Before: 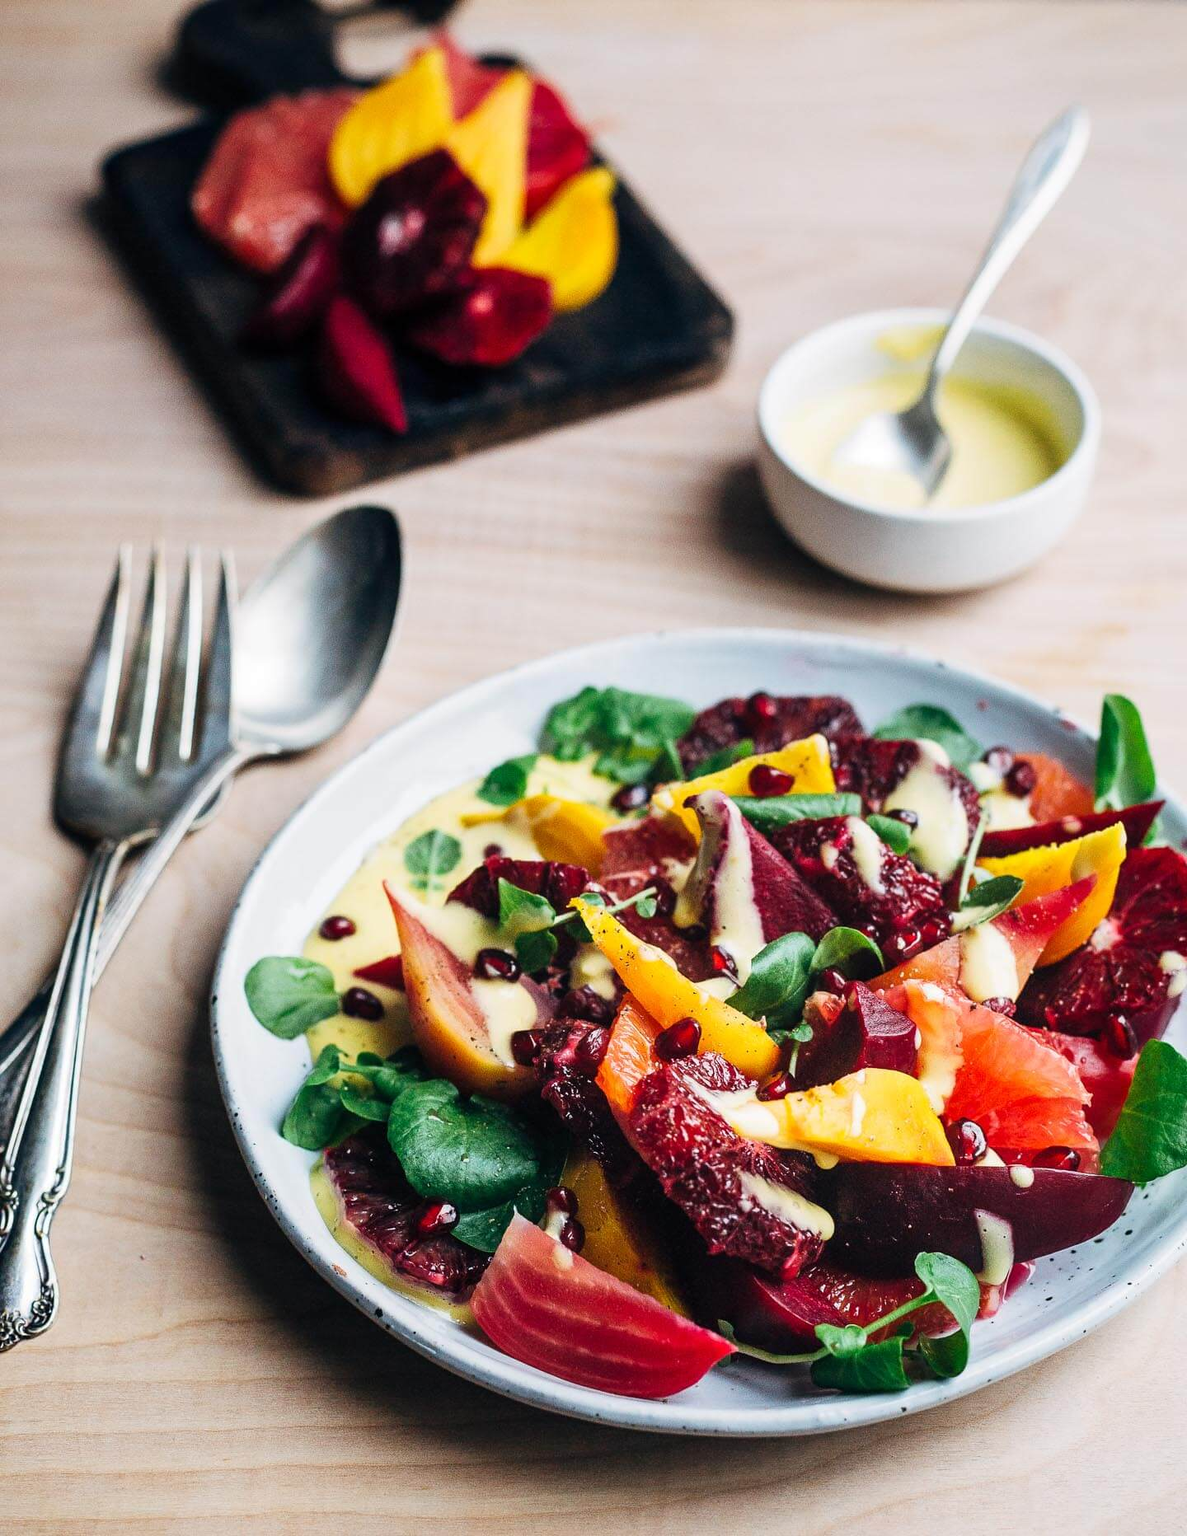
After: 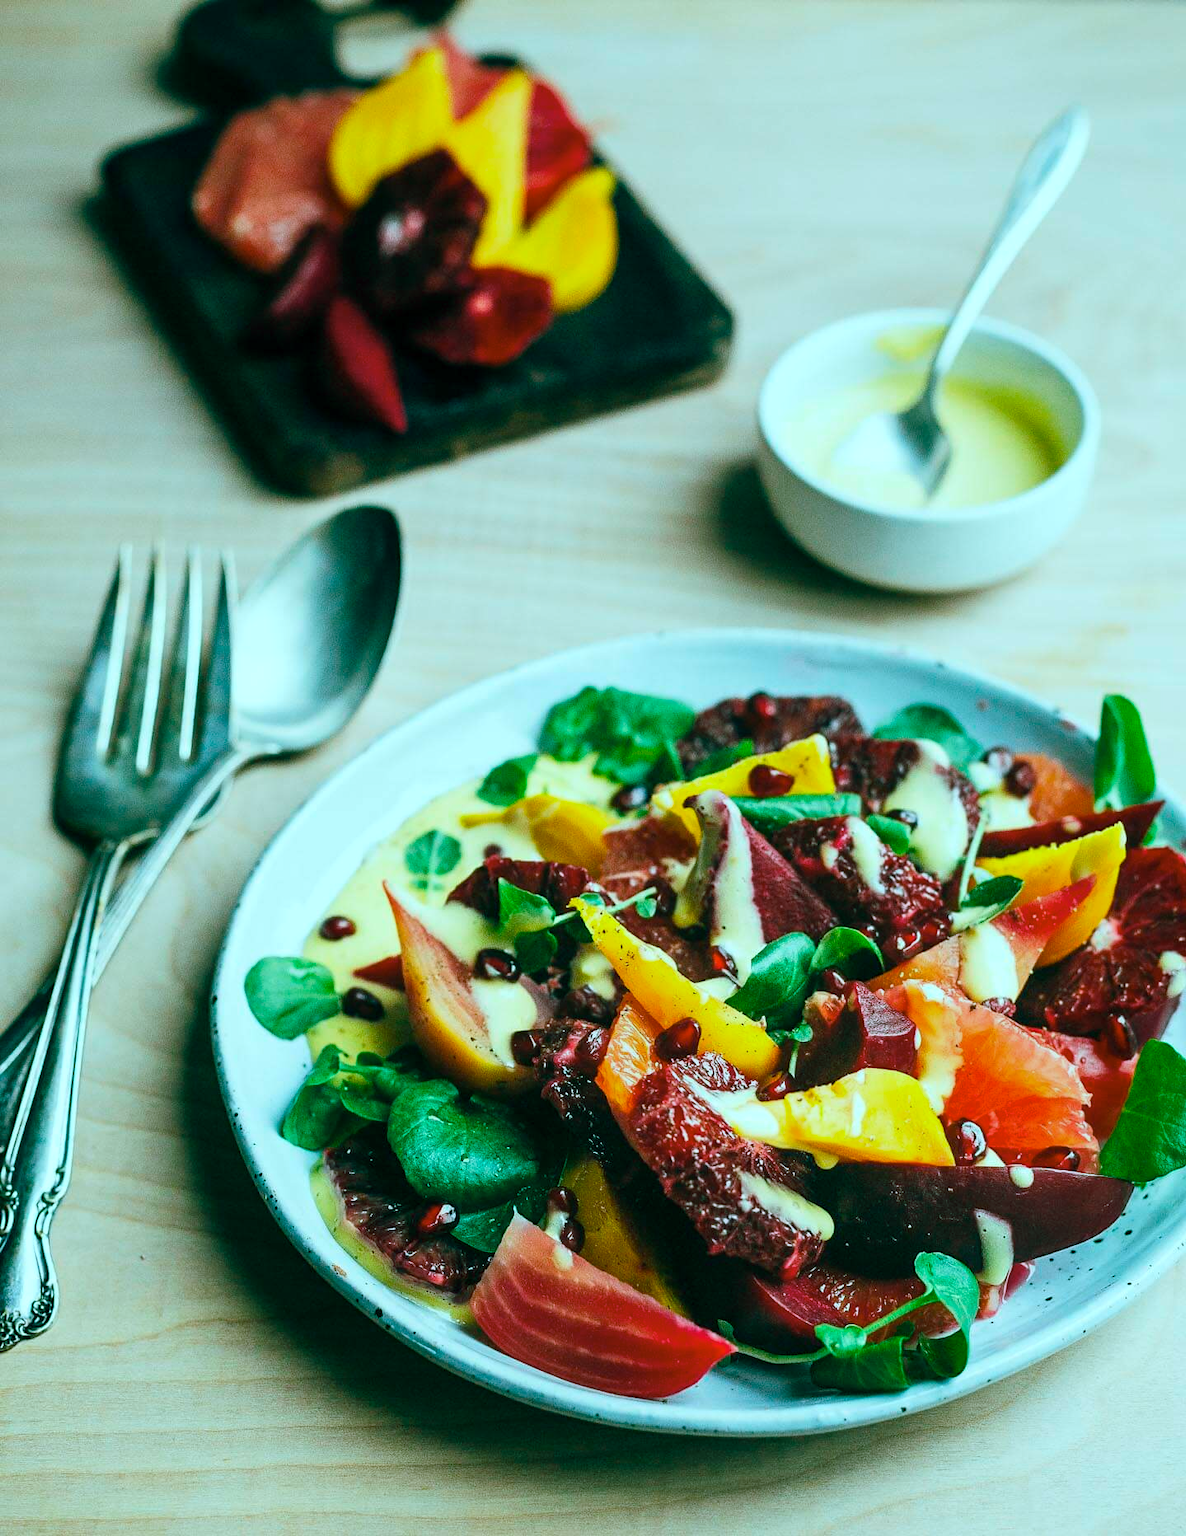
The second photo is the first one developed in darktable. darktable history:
color balance rgb: shadows lift › chroma 11.71%, shadows lift › hue 133.46°, power › chroma 2.15%, power › hue 166.83°, highlights gain › chroma 4%, highlights gain › hue 200.2°, perceptual saturation grading › global saturation 18.05%
exposure: exposure -0.01 EV, compensate highlight preservation false
